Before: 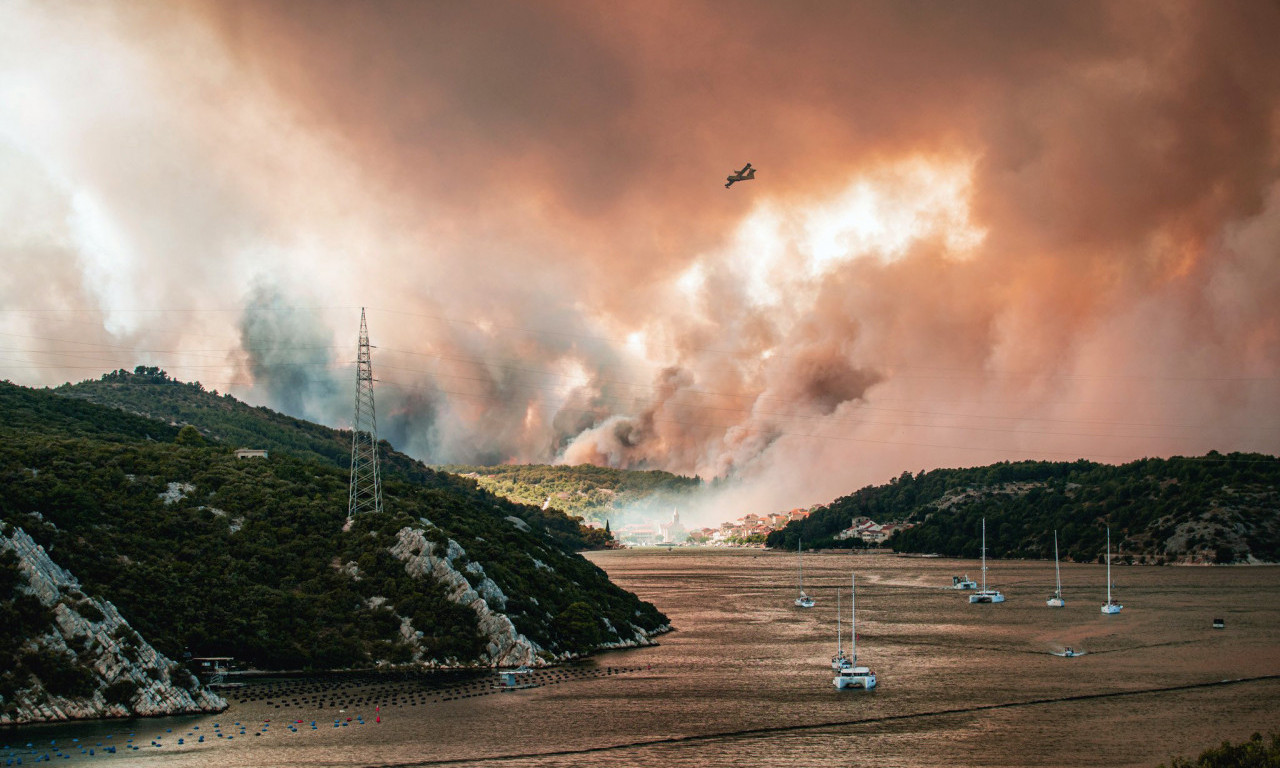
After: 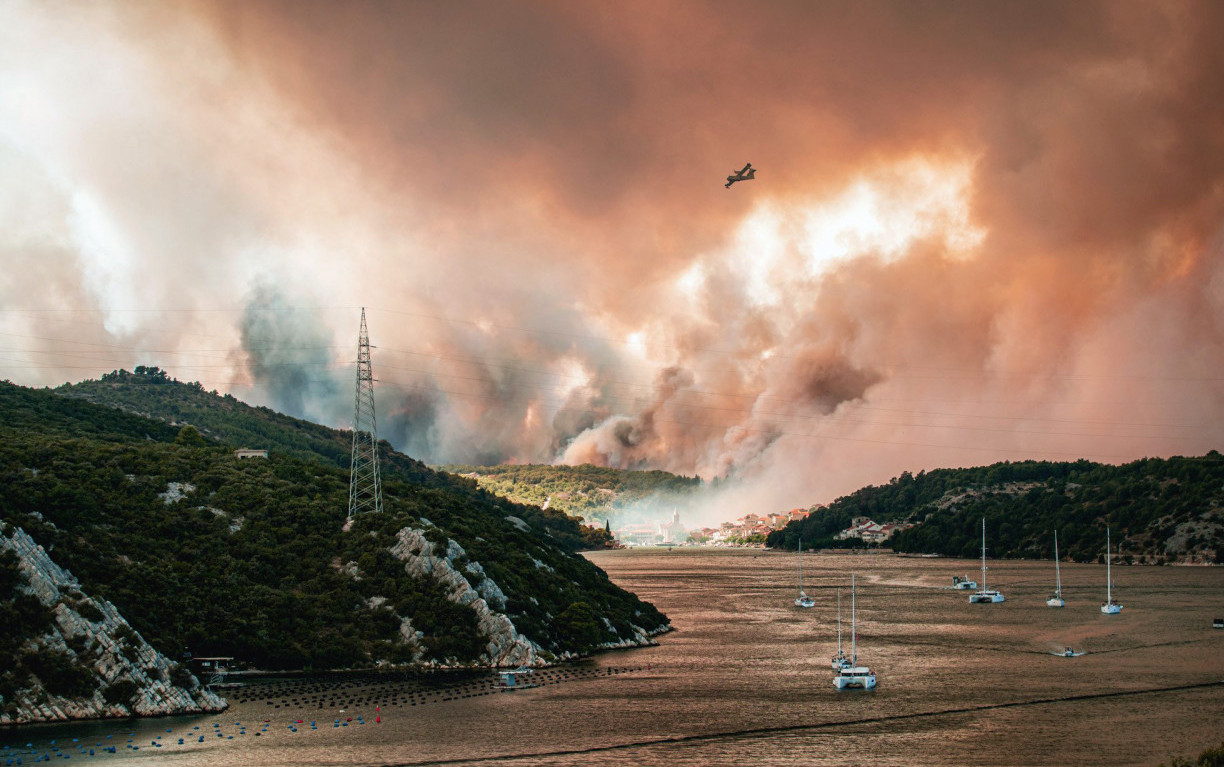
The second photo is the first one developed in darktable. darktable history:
crop: right 4.36%, bottom 0.036%
